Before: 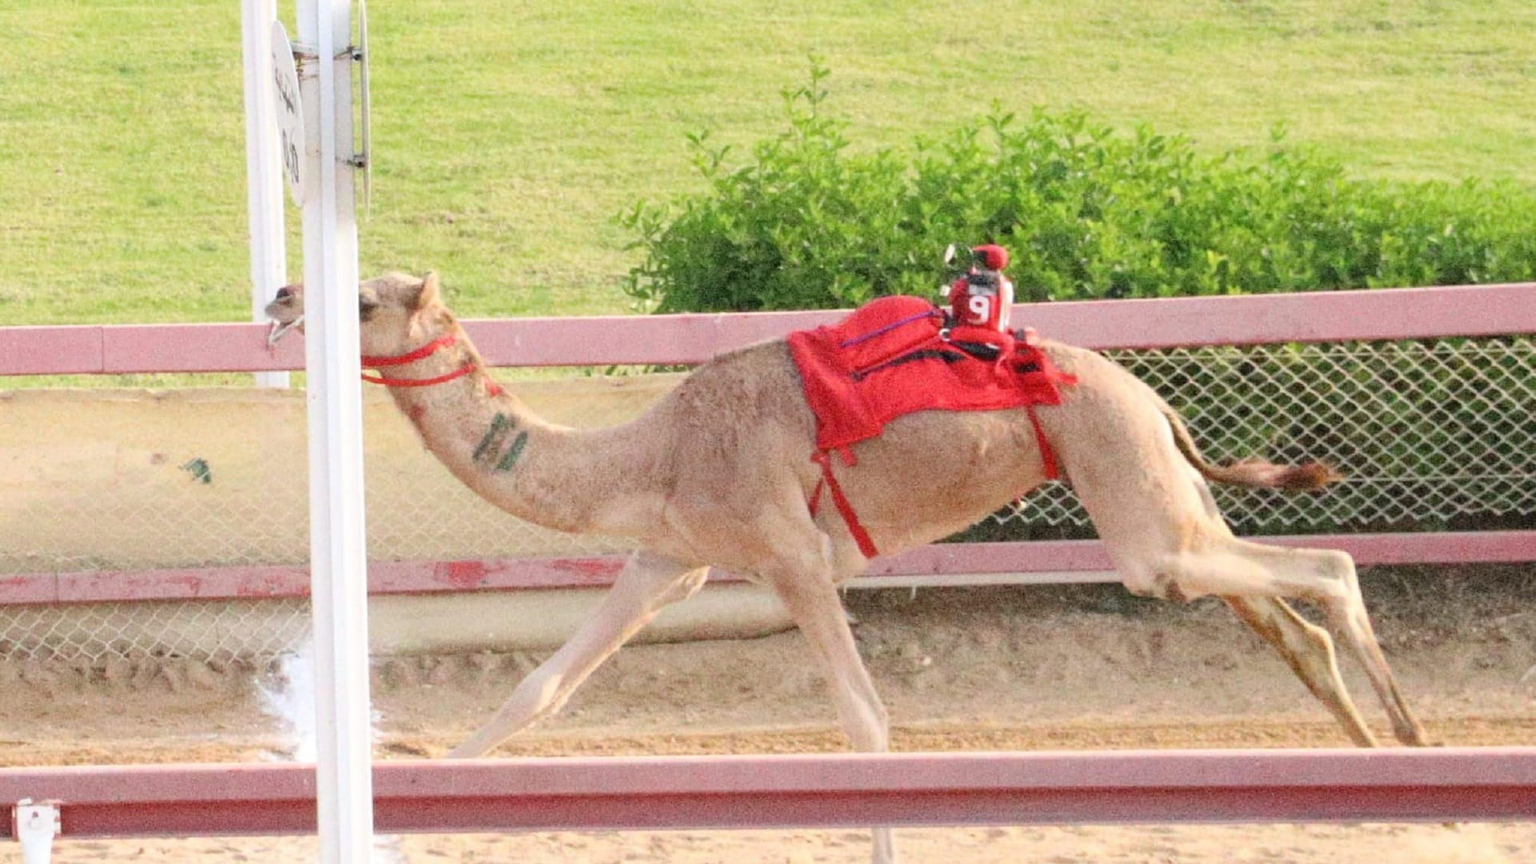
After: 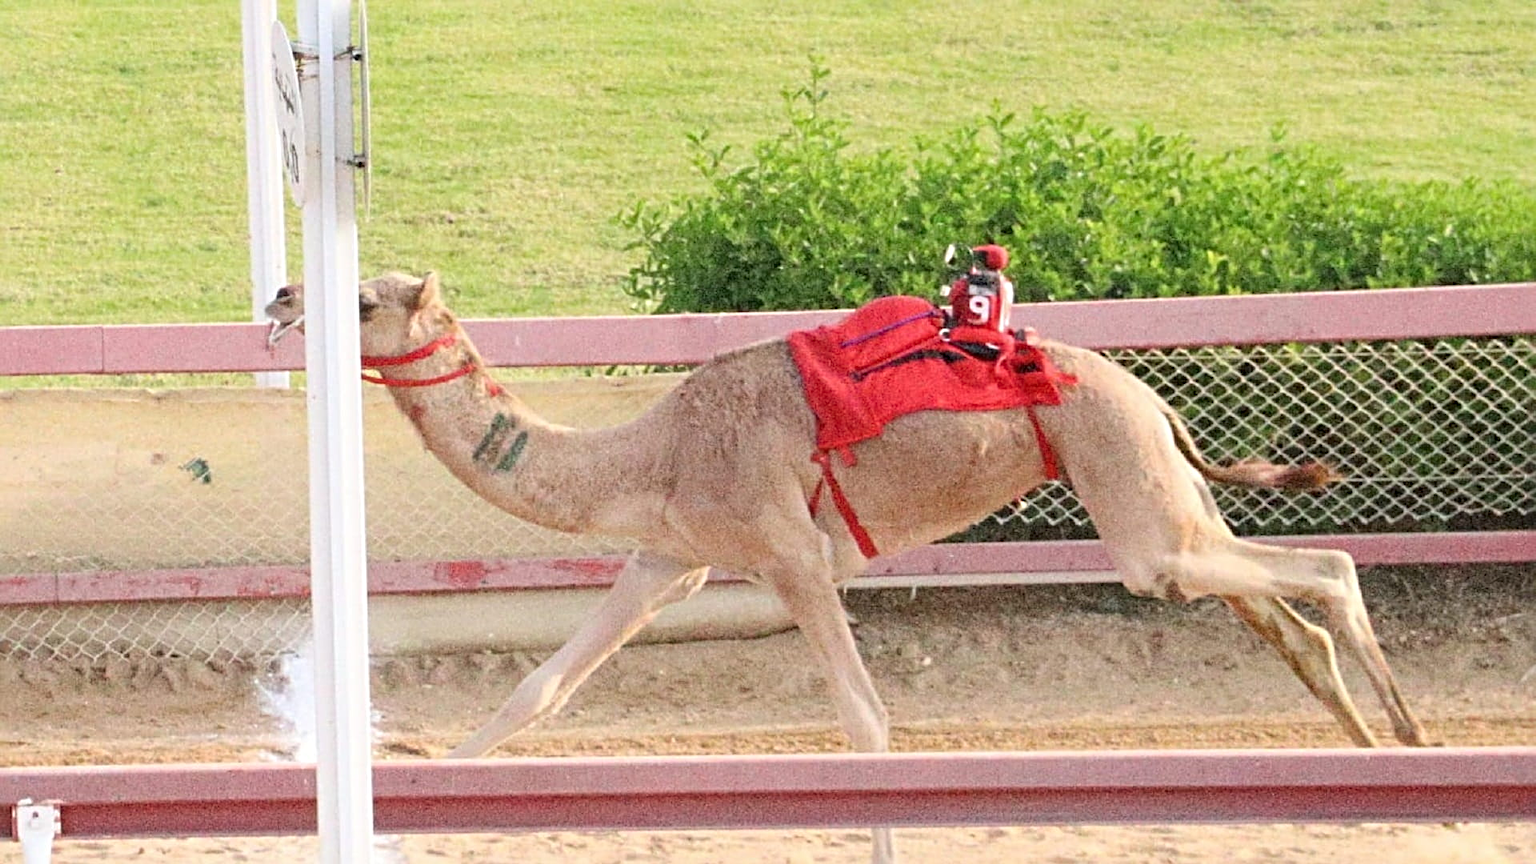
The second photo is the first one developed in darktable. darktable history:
sharpen: radius 4.85
